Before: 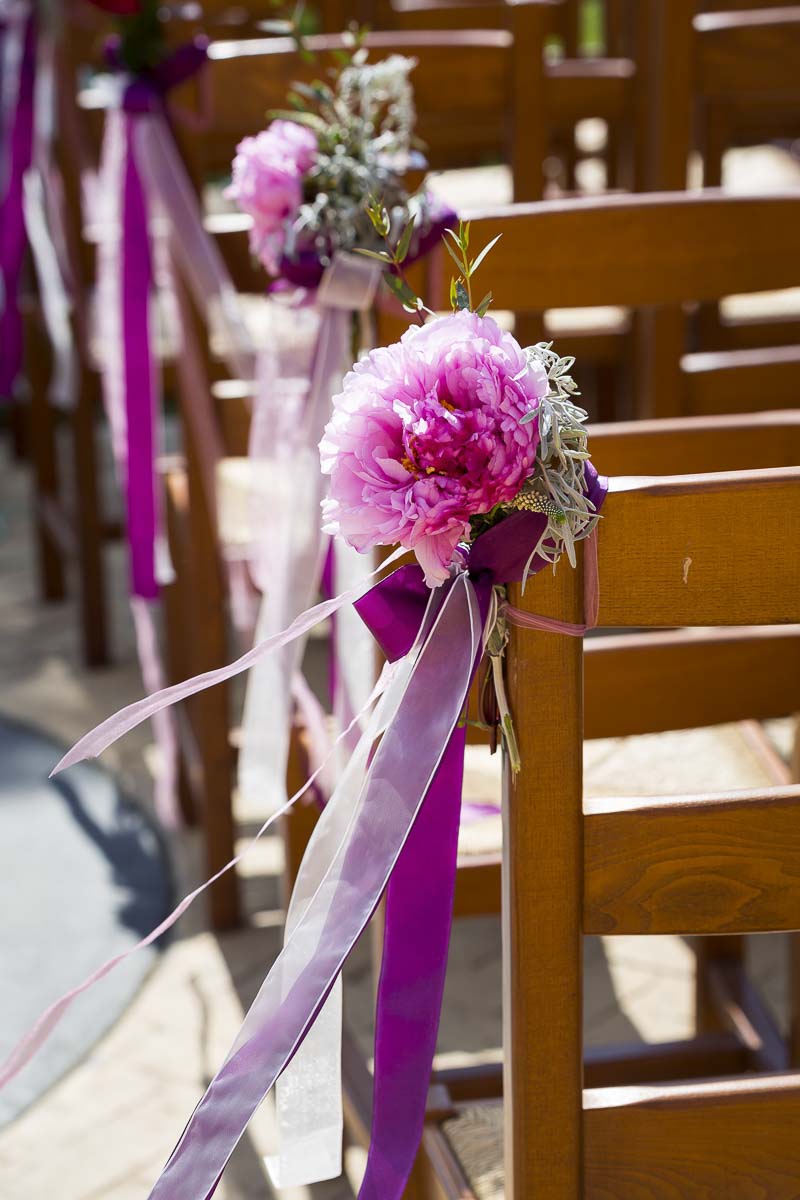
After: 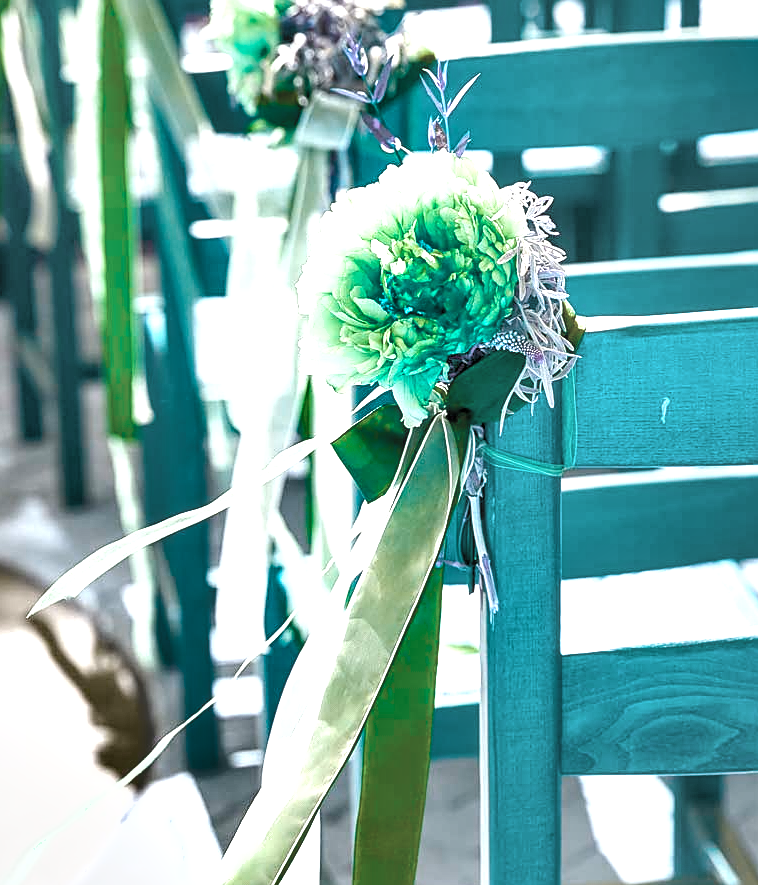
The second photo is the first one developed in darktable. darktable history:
crop and rotate: left 2.971%, top 13.358%, right 2.221%, bottom 12.871%
exposure: exposure 1.237 EV, compensate exposure bias true, compensate highlight preservation false
sharpen: on, module defaults
local contrast: on, module defaults
contrast brightness saturation: brightness 0.185, saturation -0.514
color balance rgb: perceptual saturation grading › global saturation 0.532%, perceptual saturation grading › highlights -9.305%, perceptual saturation grading › mid-tones 18.847%, perceptual saturation grading › shadows 28.38%, hue shift 176.95°, global vibrance 49.65%, contrast 0.337%
shadows and highlights: shadows 53.05, soften with gaussian
